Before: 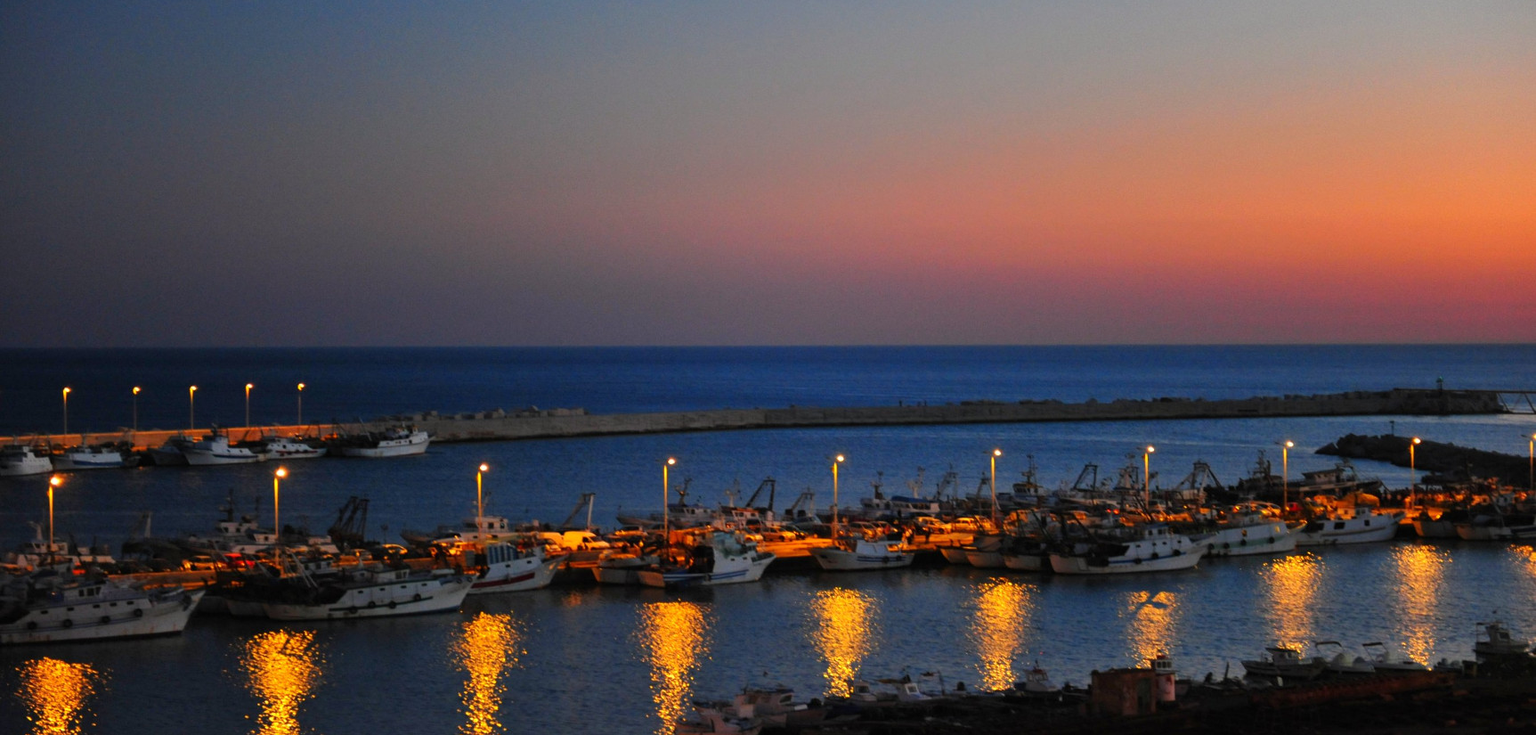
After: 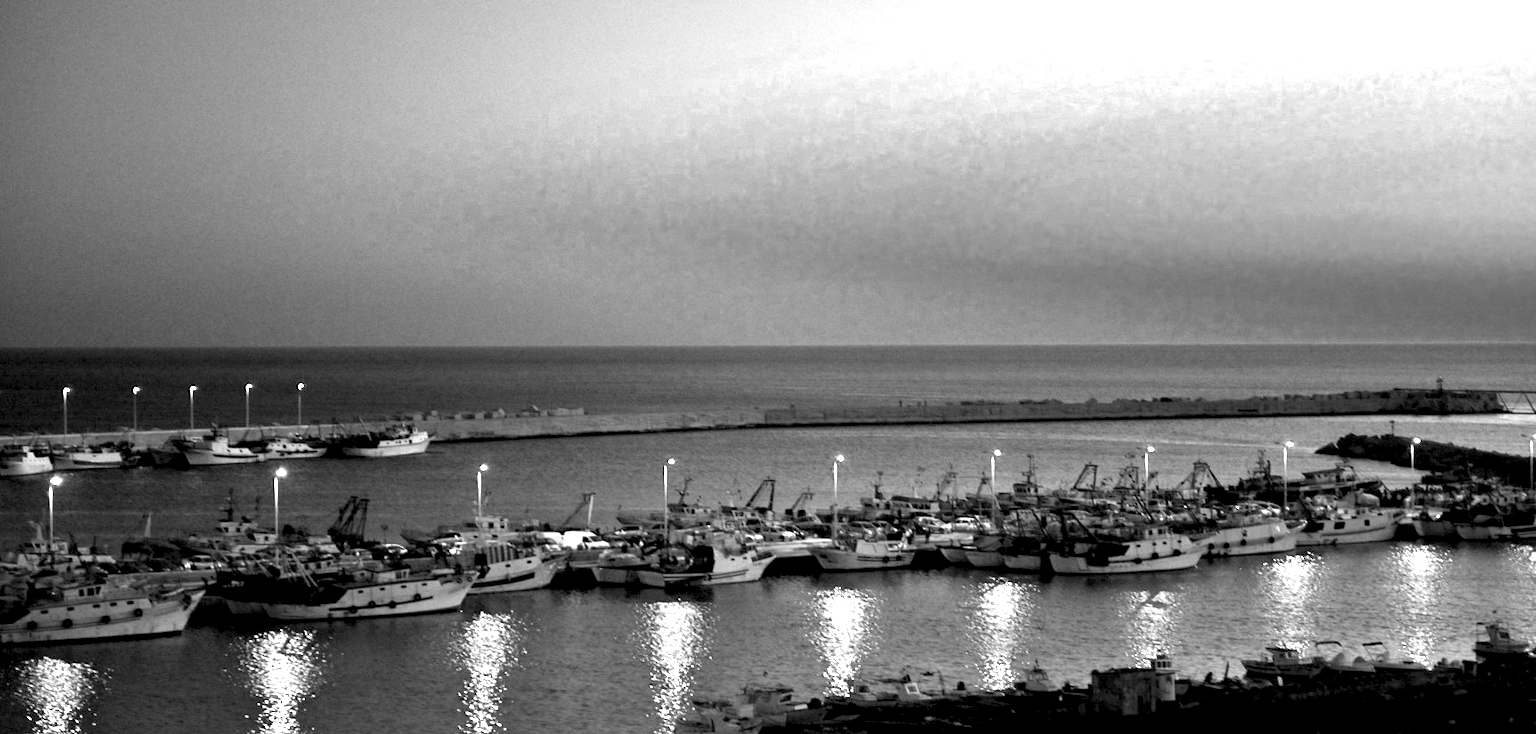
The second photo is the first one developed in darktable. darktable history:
monochrome: on, module defaults
exposure: black level correction 0.005, exposure 2.084 EV, compensate highlight preservation false
color zones: curves: ch0 [(0.035, 0.242) (0.25, 0.5) (0.384, 0.214) (0.488, 0.255) (0.75, 0.5)]; ch1 [(0.063, 0.379) (0.25, 0.5) (0.354, 0.201) (0.489, 0.085) (0.729, 0.271)]; ch2 [(0.25, 0.5) (0.38, 0.517) (0.442, 0.51) (0.735, 0.456)]
